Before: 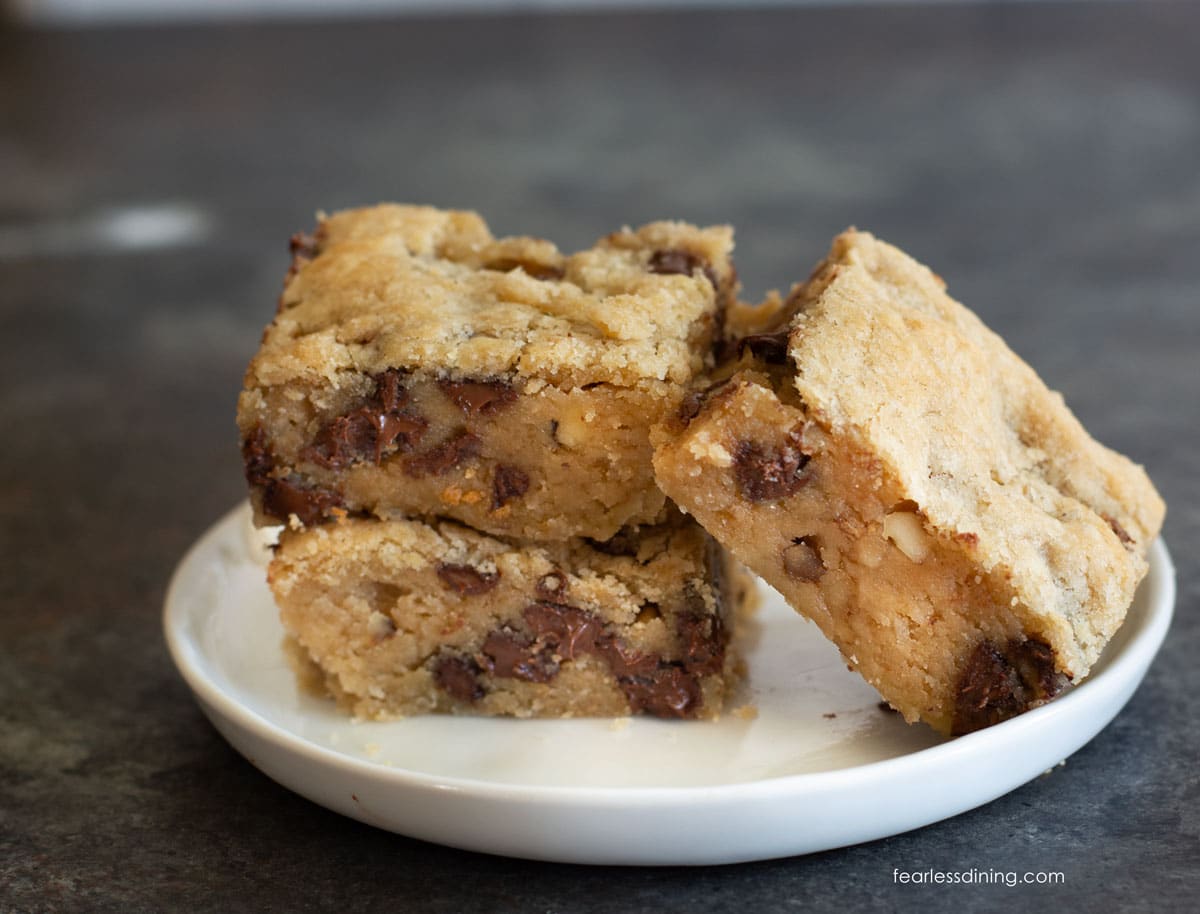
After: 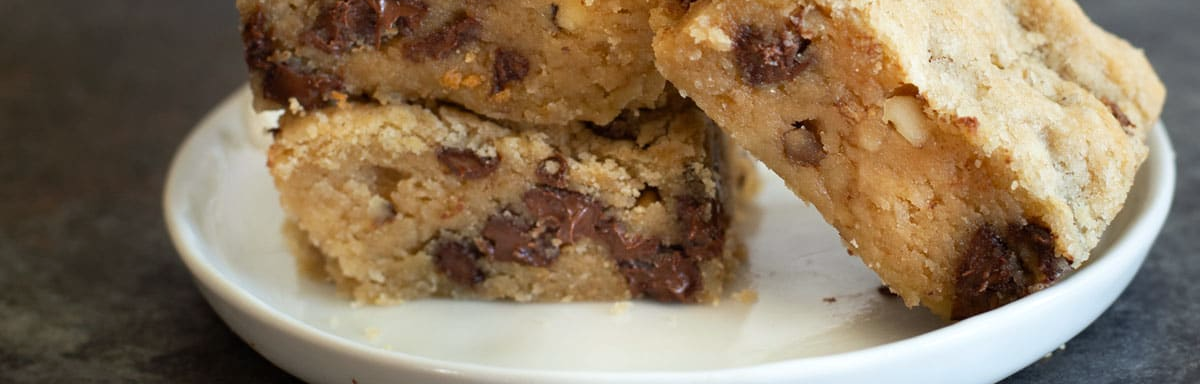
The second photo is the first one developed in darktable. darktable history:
crop: top 45.551%, bottom 12.262%
white balance: red 0.978, blue 0.999
levels: levels [0, 0.492, 0.984]
